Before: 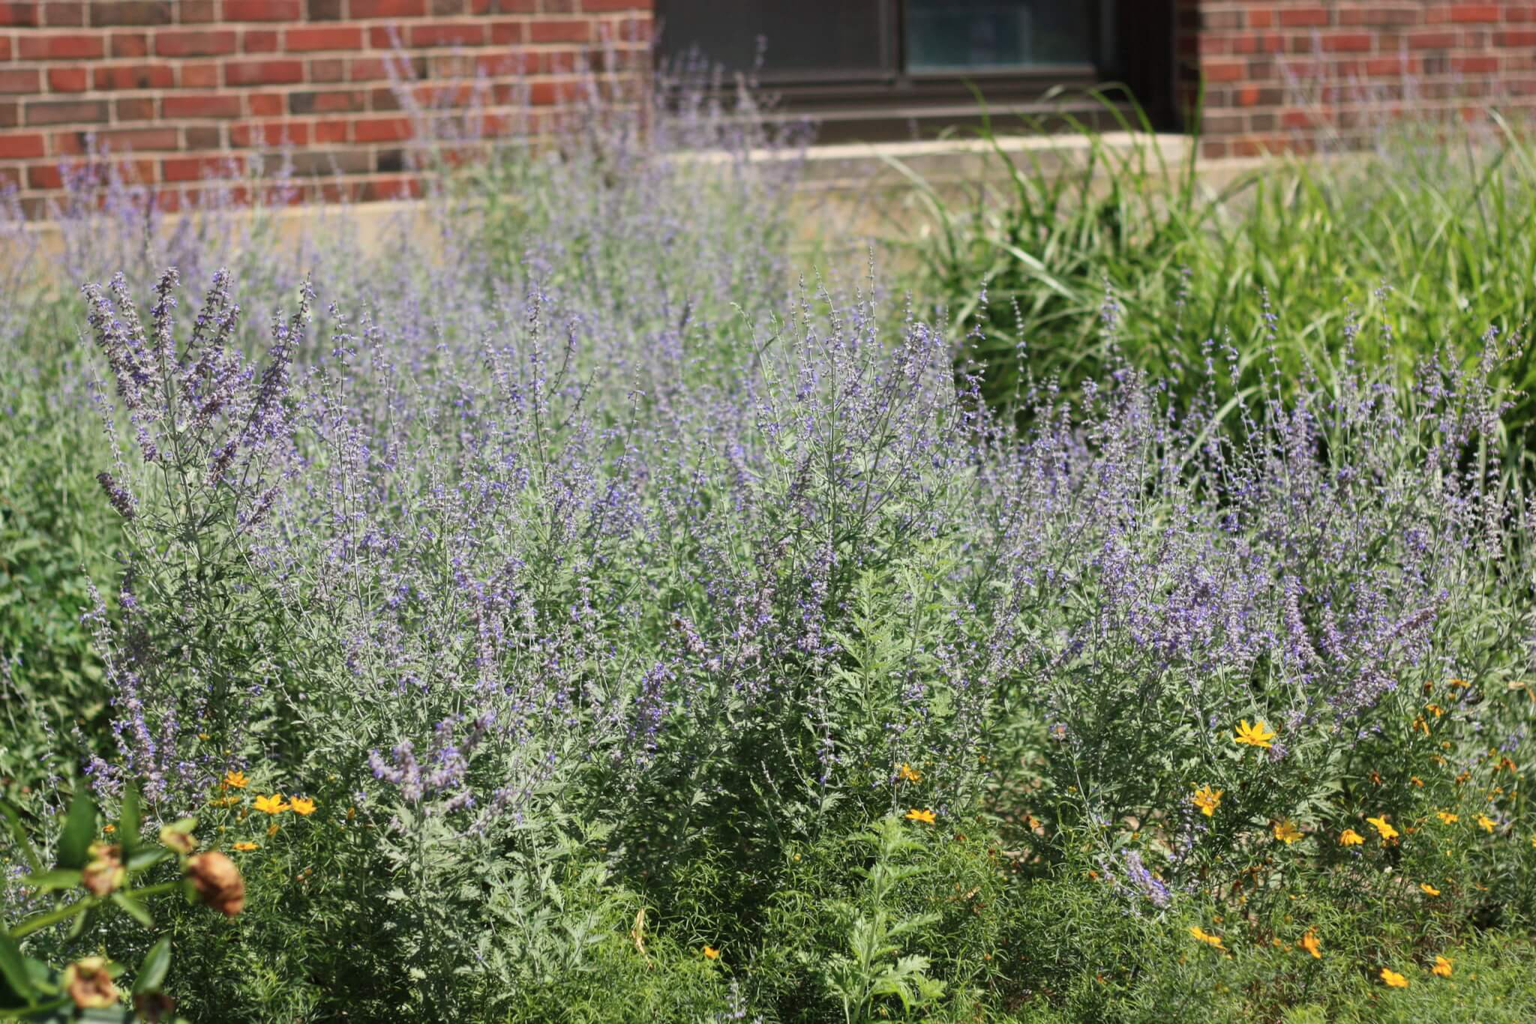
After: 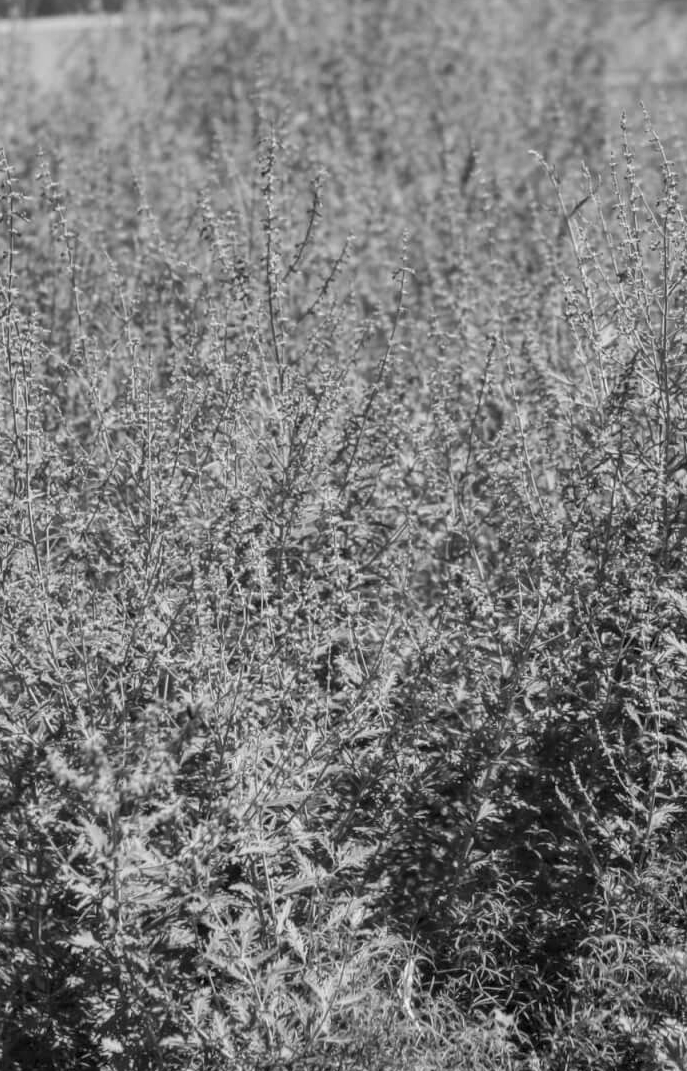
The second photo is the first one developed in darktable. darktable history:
monochrome: a -74.22, b 78.2
local contrast: on, module defaults
shadows and highlights: white point adjustment 0.05, highlights color adjustment 55.9%, soften with gaussian
tone equalizer: on, module defaults
crop and rotate: left 21.77%, top 18.528%, right 44.676%, bottom 2.997%
